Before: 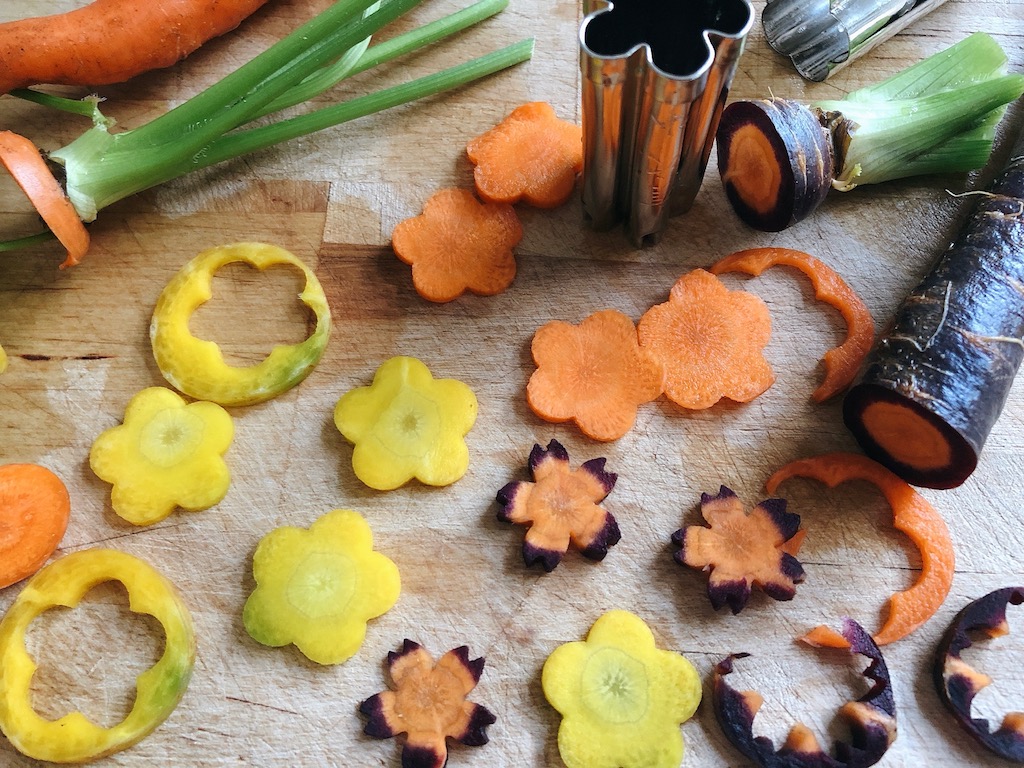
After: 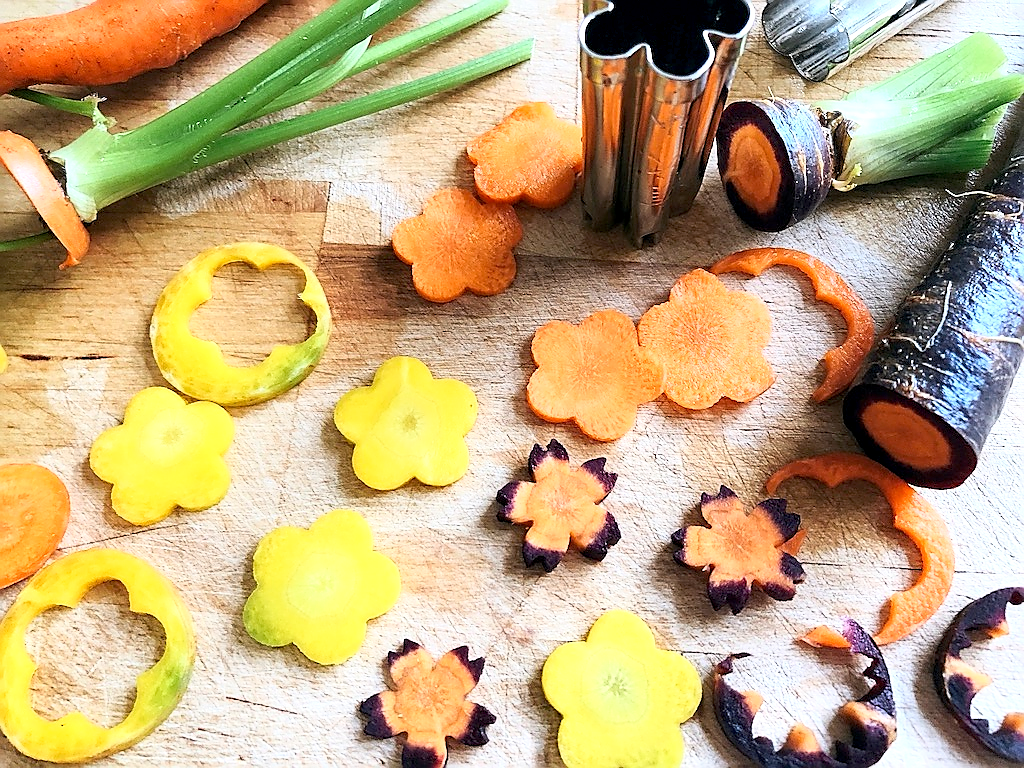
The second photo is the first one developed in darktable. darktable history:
base curve: curves: ch0 [(0, 0) (0.579, 0.807) (1, 1)]
exposure: black level correction 0.003, exposure 0.384 EV, compensate highlight preservation false
sharpen: radius 1.387, amount 1.239, threshold 0.73
